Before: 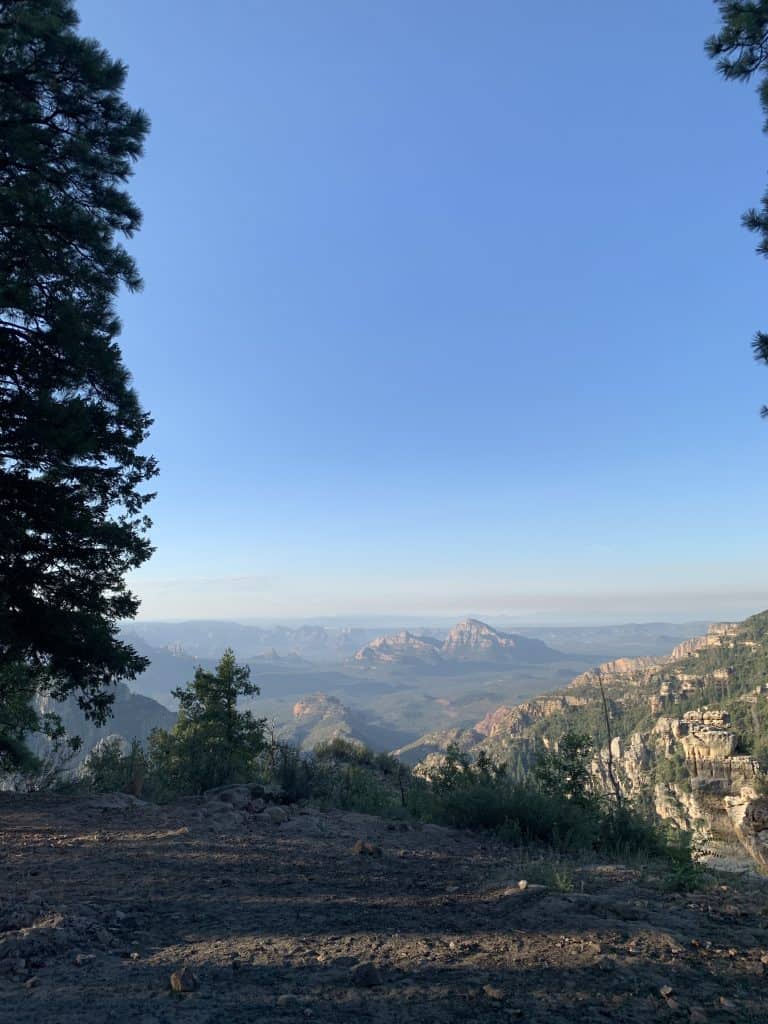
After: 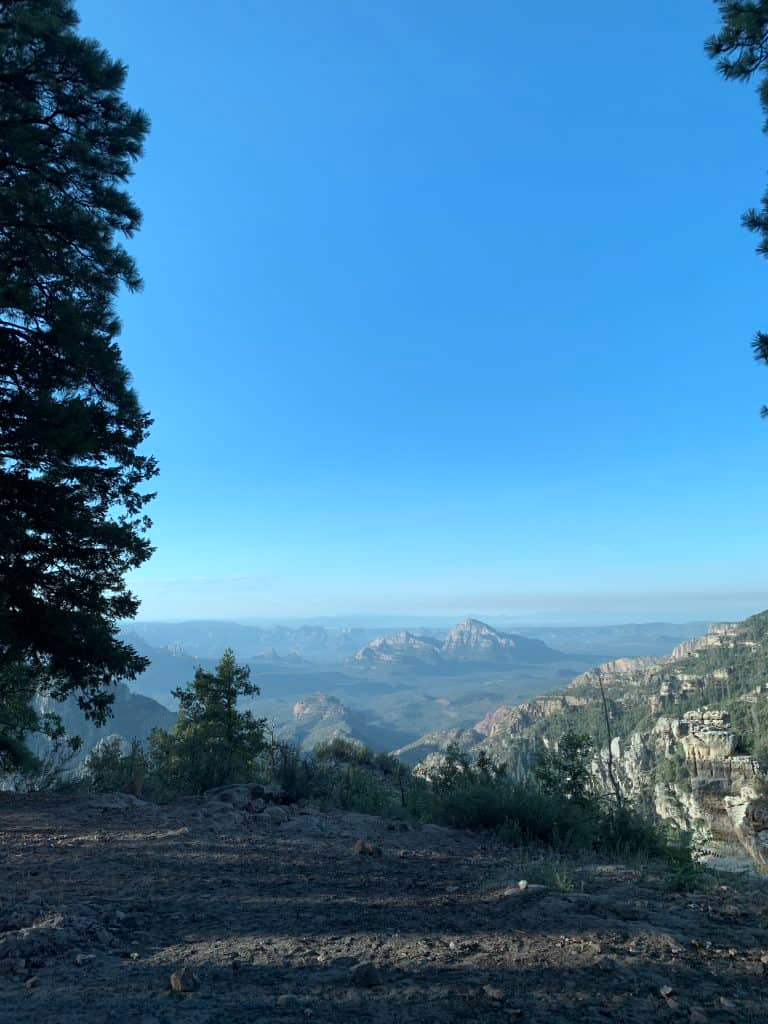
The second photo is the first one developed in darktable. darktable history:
color correction: highlights a* -11.71, highlights b* -15.58
local contrast: mode bilateral grid, contrast 10, coarseness 25, detail 110%, midtone range 0.2
